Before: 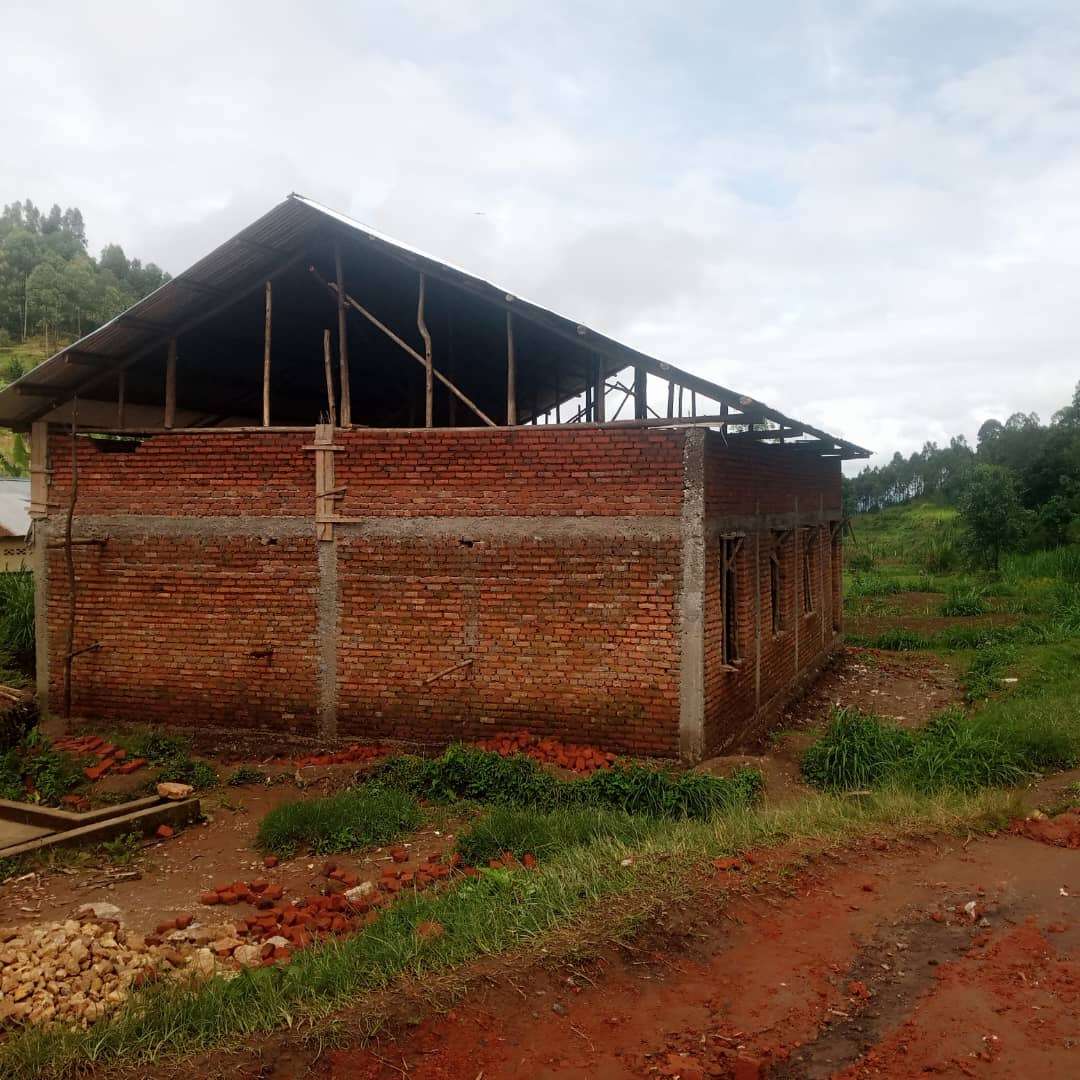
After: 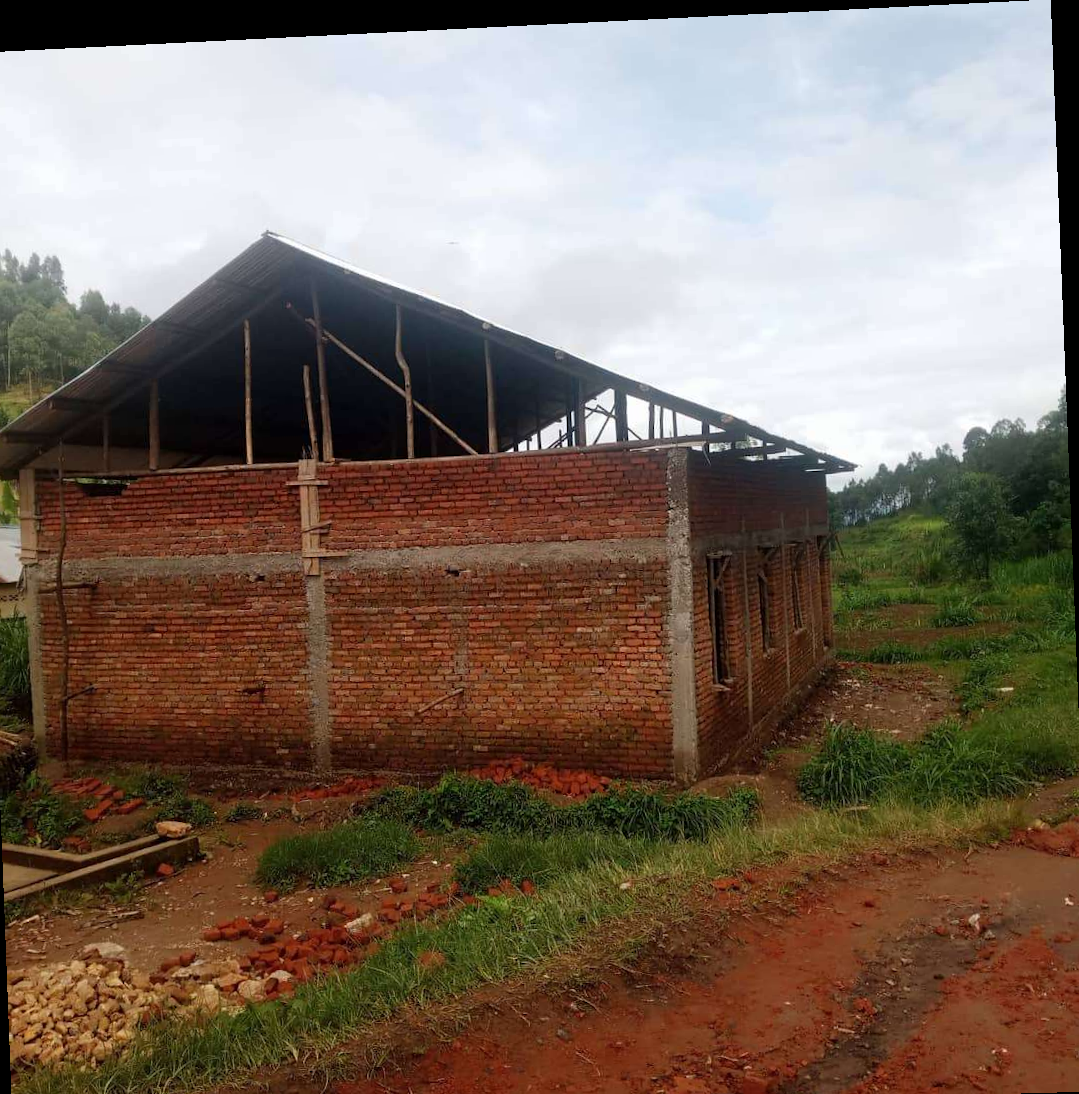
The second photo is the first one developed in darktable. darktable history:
crop and rotate: left 2.536%, right 1.107%, bottom 2.246%
rotate and perspective: rotation -2.22°, lens shift (horizontal) -0.022, automatic cropping off
